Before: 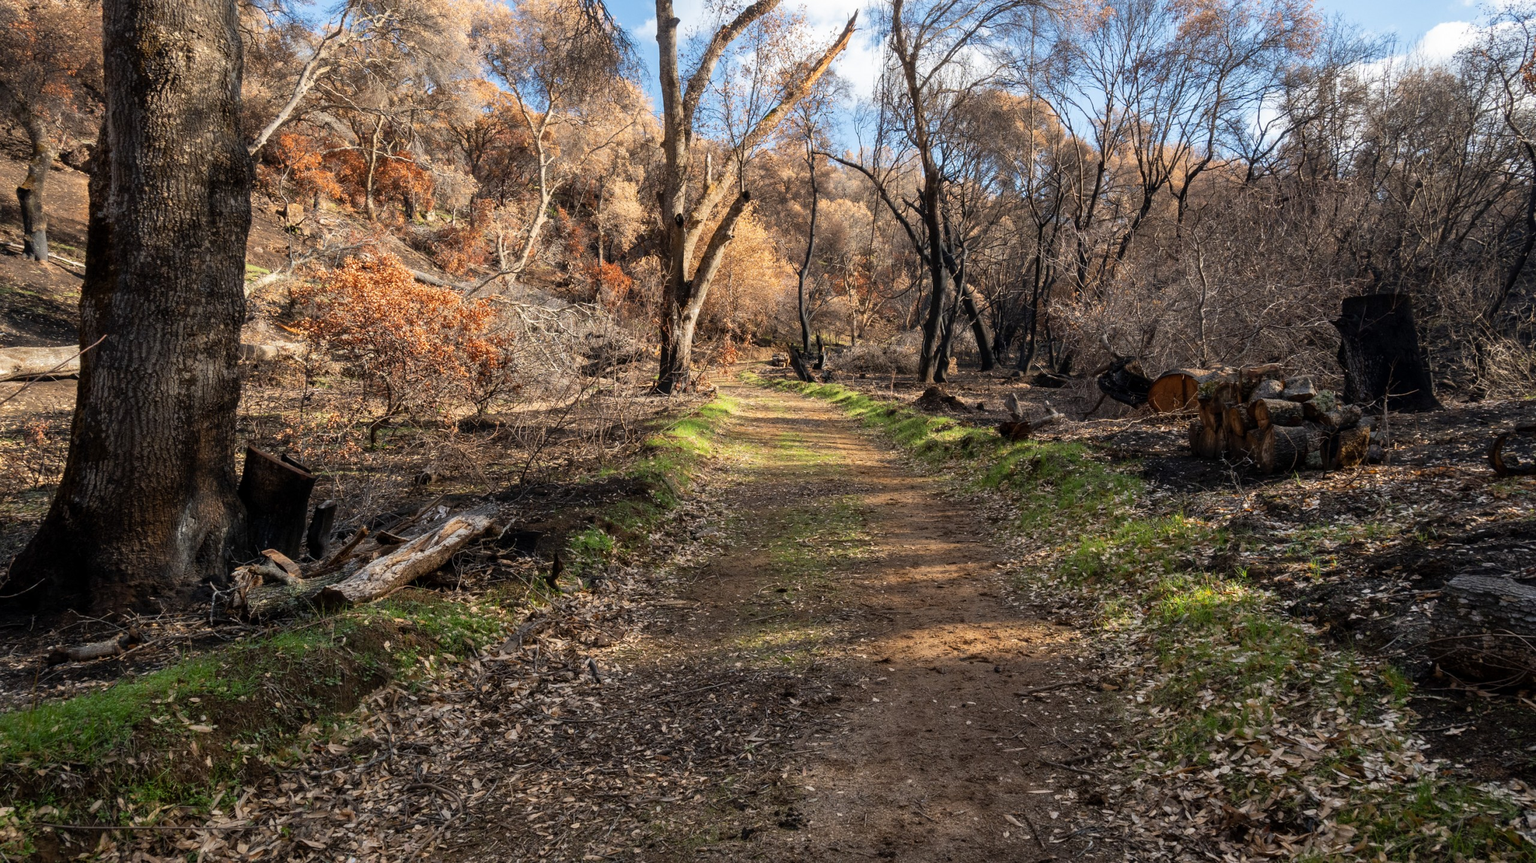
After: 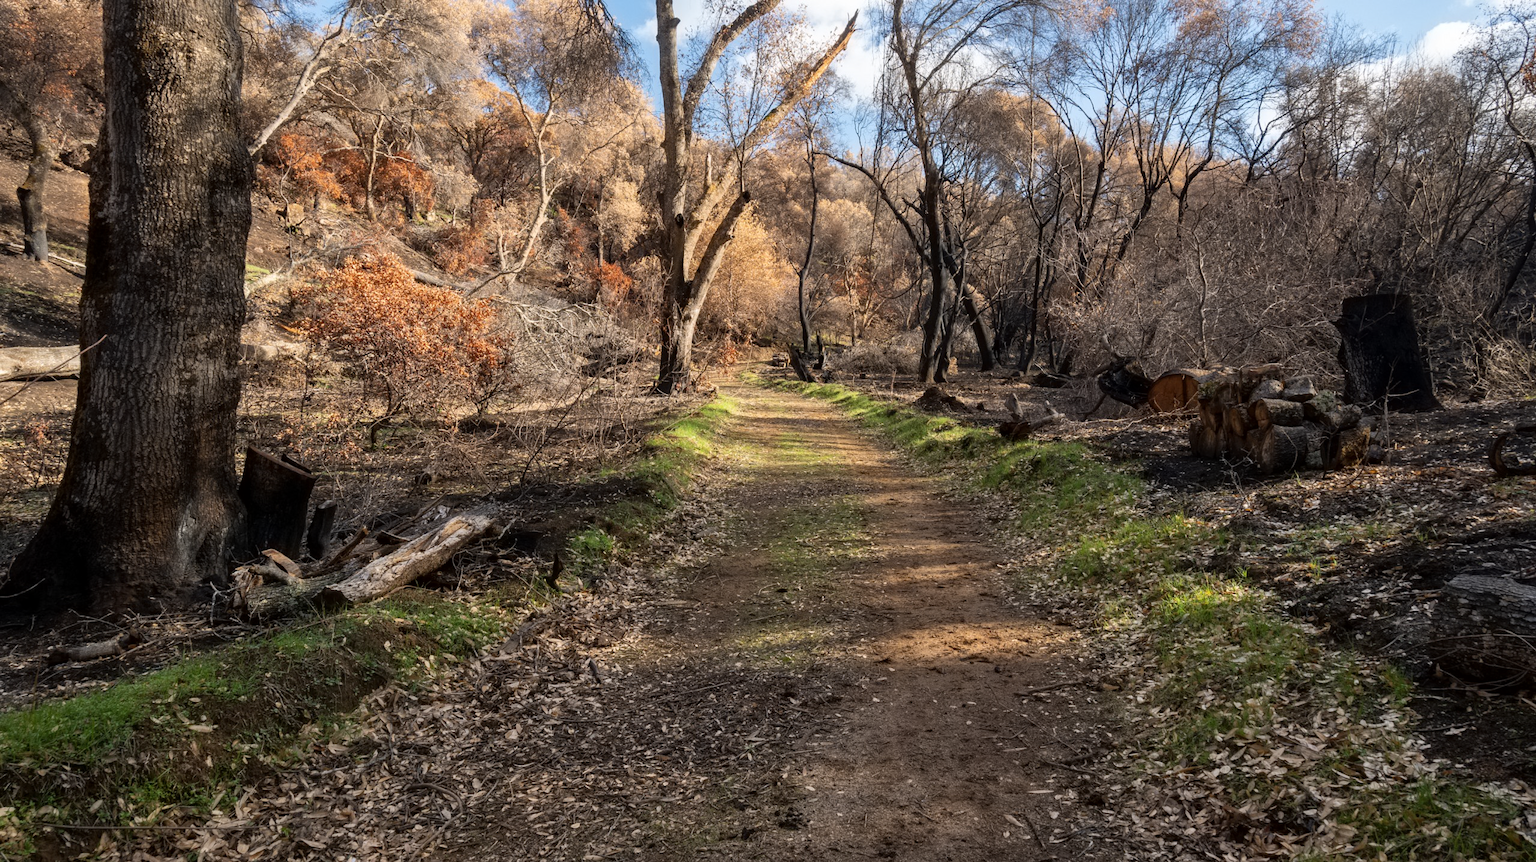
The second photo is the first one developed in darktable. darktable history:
contrast equalizer: y [[0.5 ×6], [0.5 ×6], [0.5 ×6], [0 ×6], [0, 0, 0, 0.581, 0.011, 0]]
